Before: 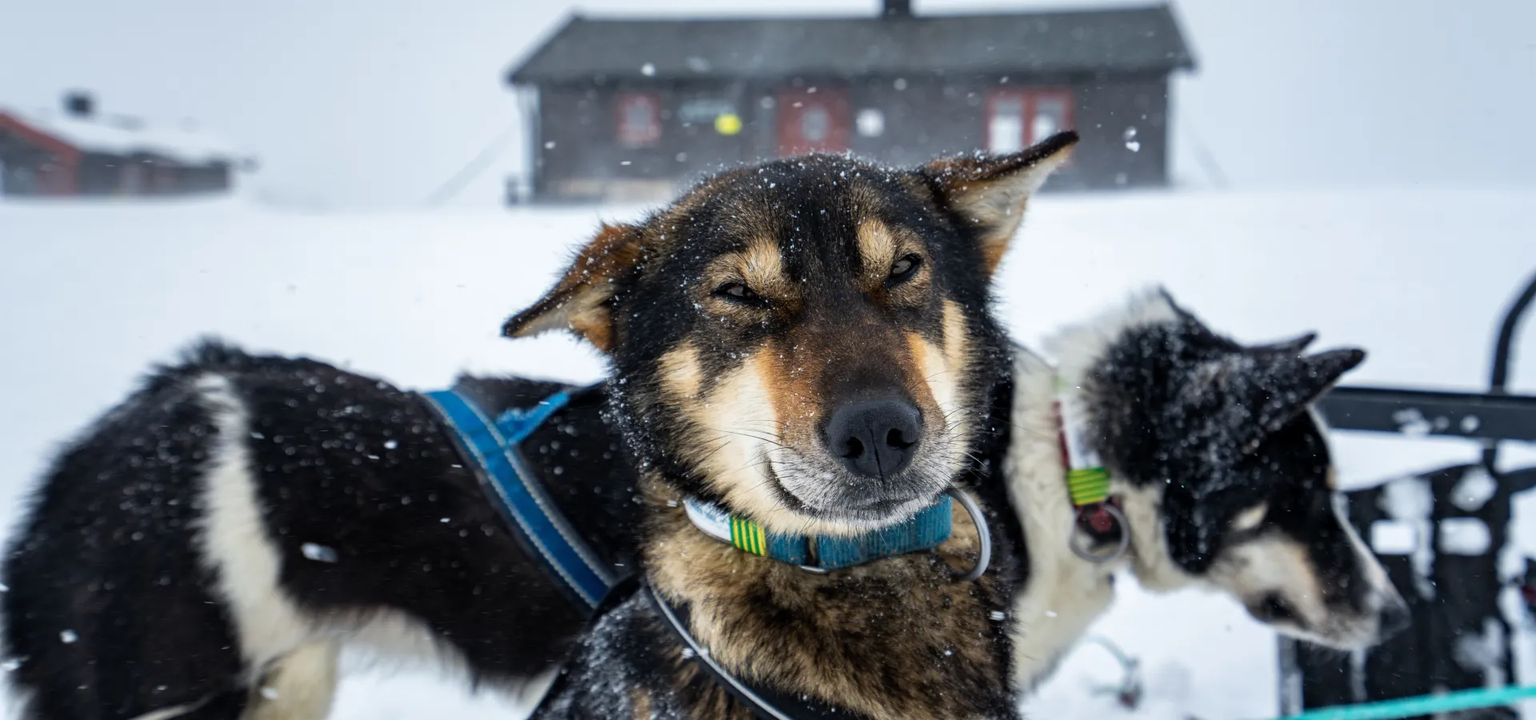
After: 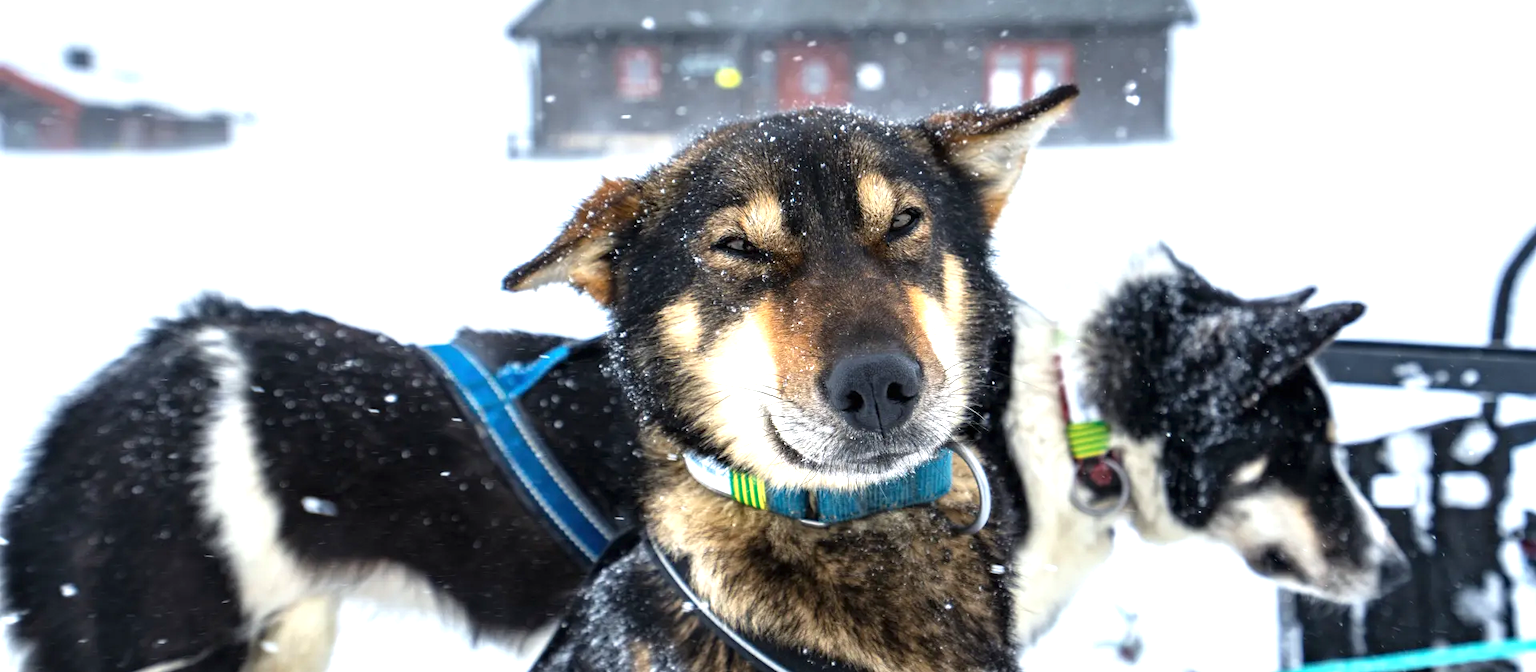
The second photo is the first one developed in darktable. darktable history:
crop and rotate: top 6.474%
exposure: black level correction 0, exposure 1 EV, compensate exposure bias true, compensate highlight preservation false
